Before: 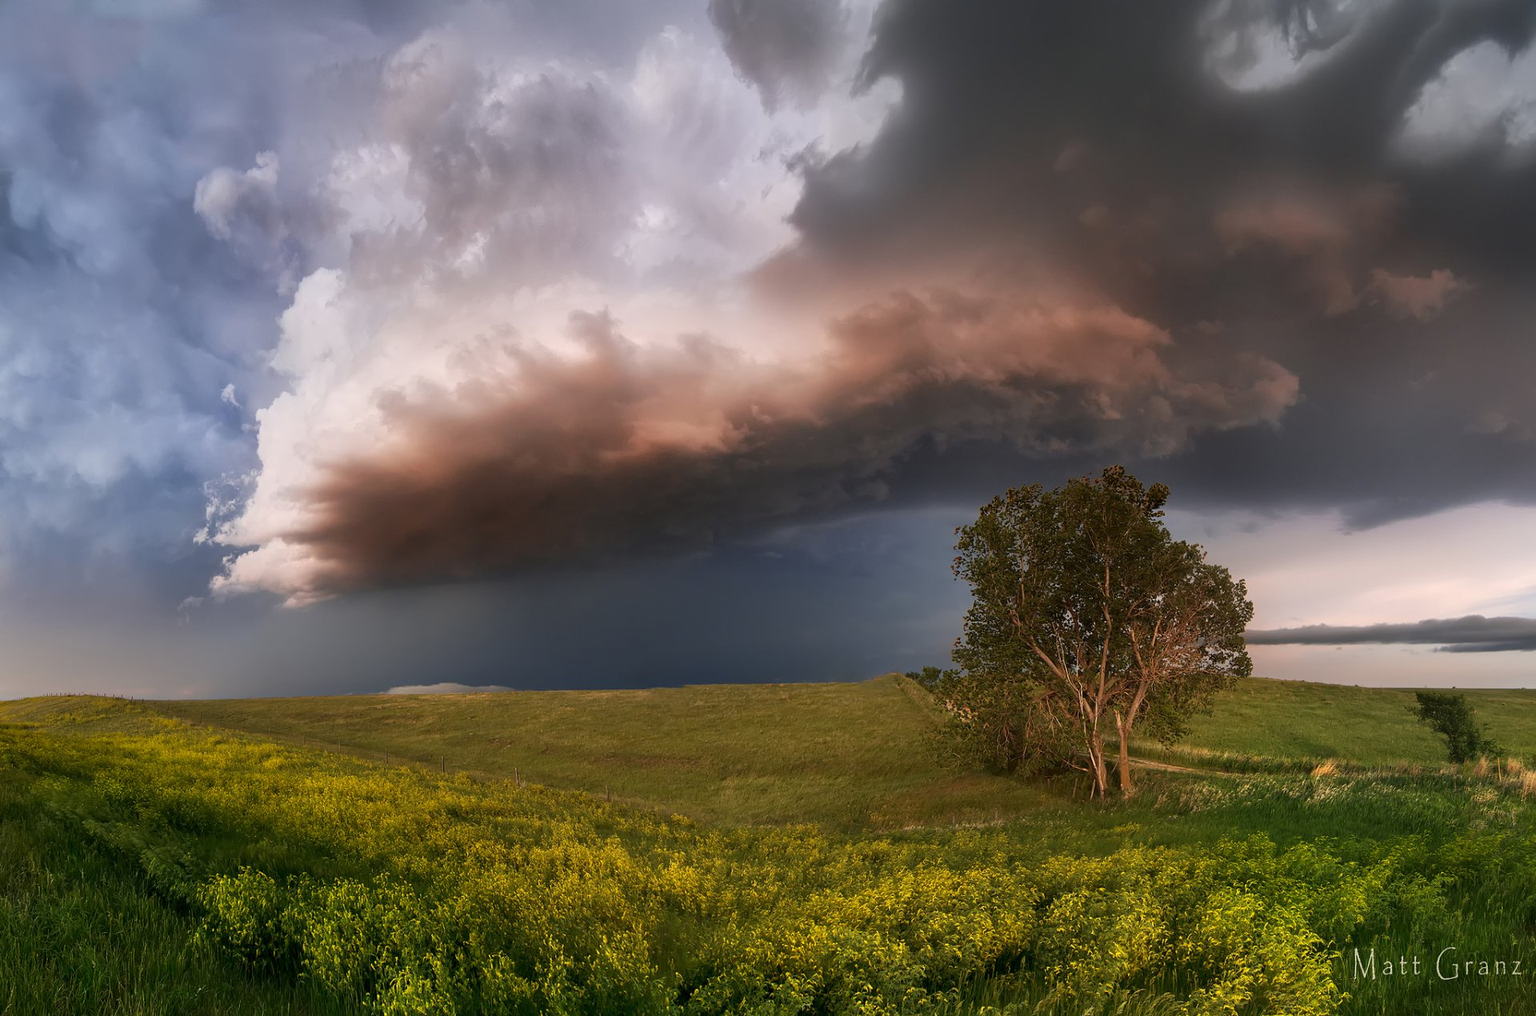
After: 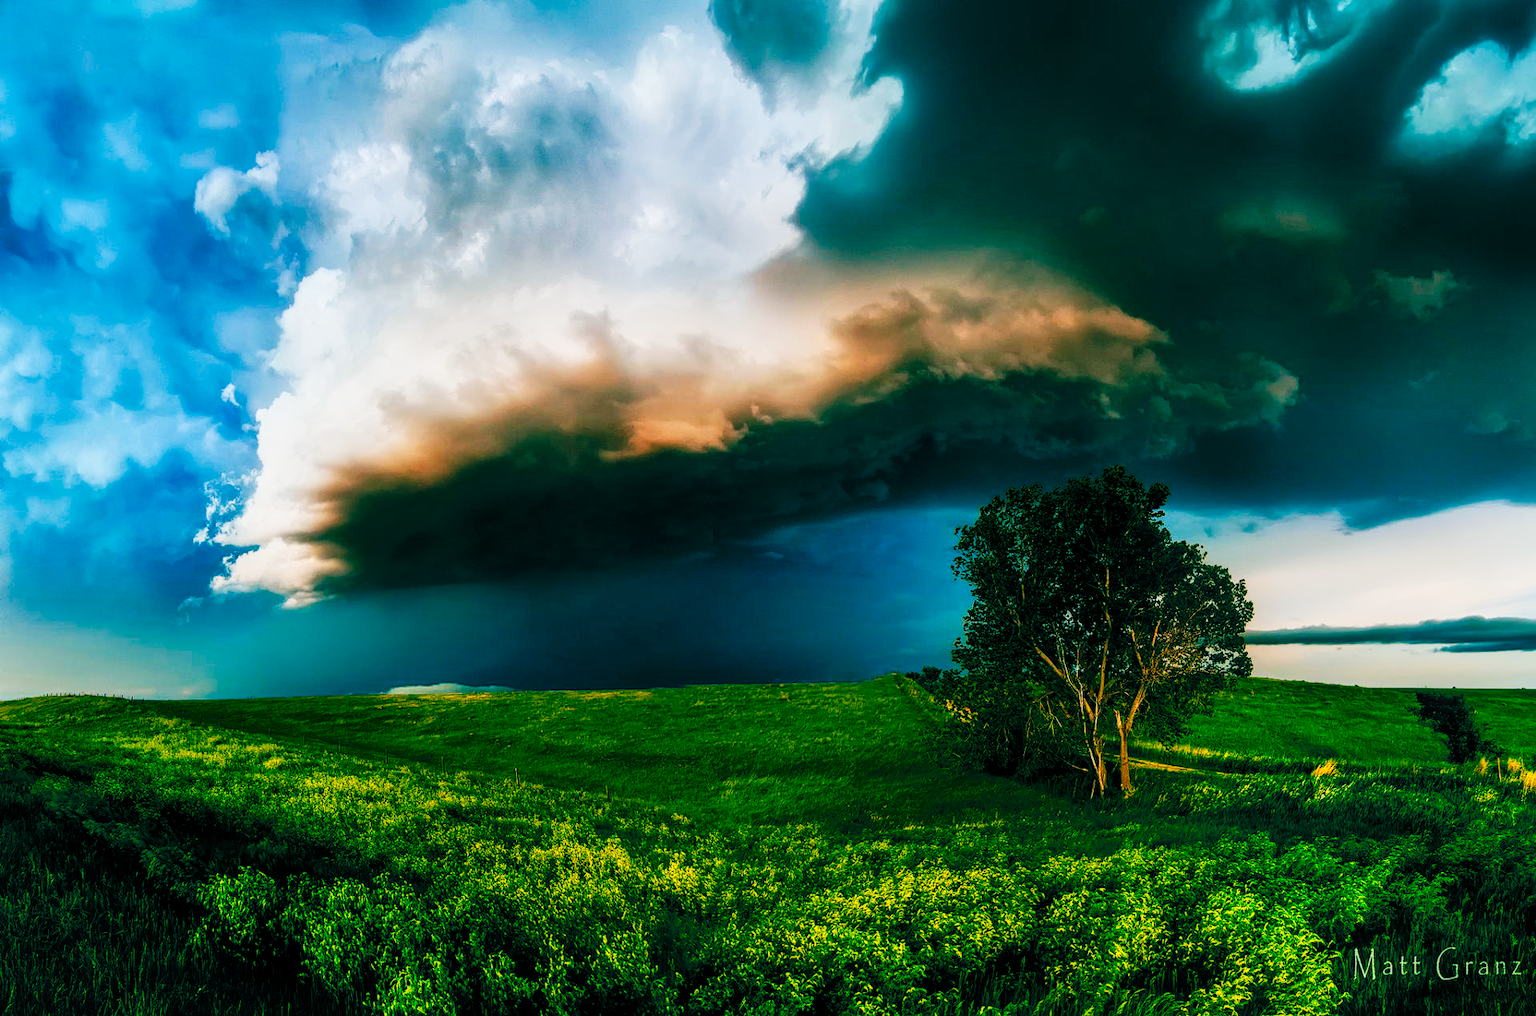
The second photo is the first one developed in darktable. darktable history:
color balance rgb: global offset › luminance -0.527%, global offset › chroma 0.905%, global offset › hue 176.2°, linear chroma grading › global chroma 0.585%, perceptual saturation grading › global saturation 0.779%, global vibrance 9.243%
filmic rgb: black relative exposure -7.65 EV, white relative exposure 4.56 EV, hardness 3.61, contrast 1.057
contrast brightness saturation: contrast -0.181, saturation 0.19
tone curve: curves: ch0 [(0, 0) (0.003, 0.01) (0.011, 0.012) (0.025, 0.012) (0.044, 0.017) (0.069, 0.021) (0.1, 0.025) (0.136, 0.03) (0.177, 0.037) (0.224, 0.052) (0.277, 0.092) (0.335, 0.16) (0.399, 0.3) (0.468, 0.463) (0.543, 0.639) (0.623, 0.796) (0.709, 0.904) (0.801, 0.962) (0.898, 0.988) (1, 1)], preserve colors none
local contrast: highlights 41%, shadows 61%, detail 136%, midtone range 0.509
